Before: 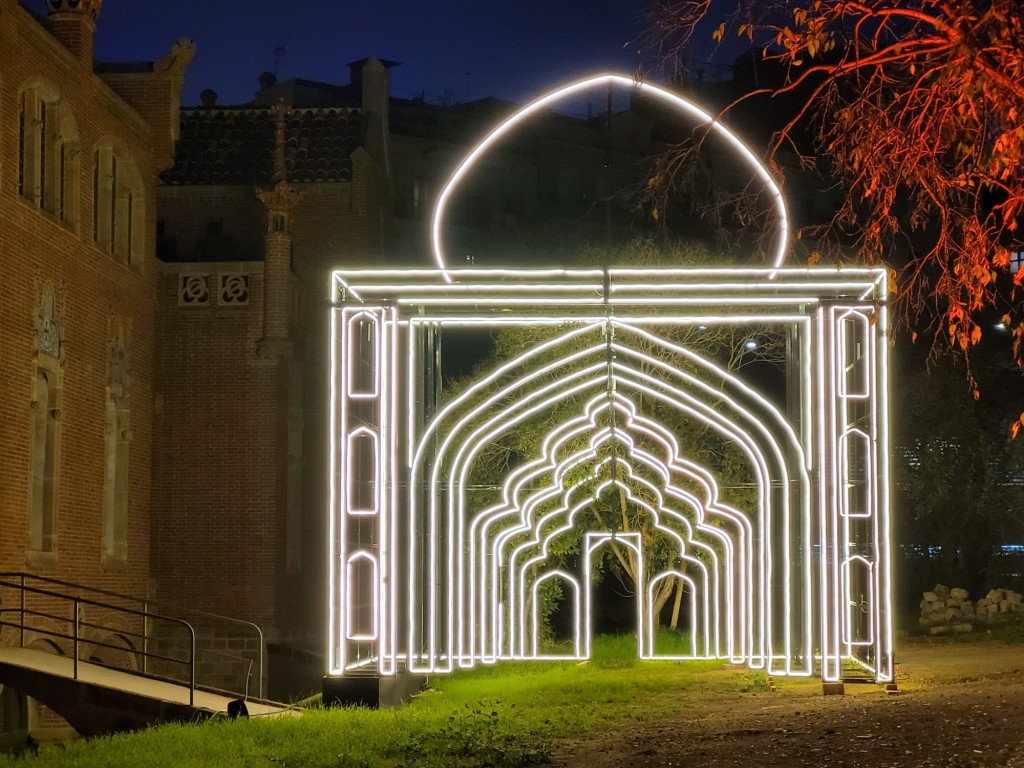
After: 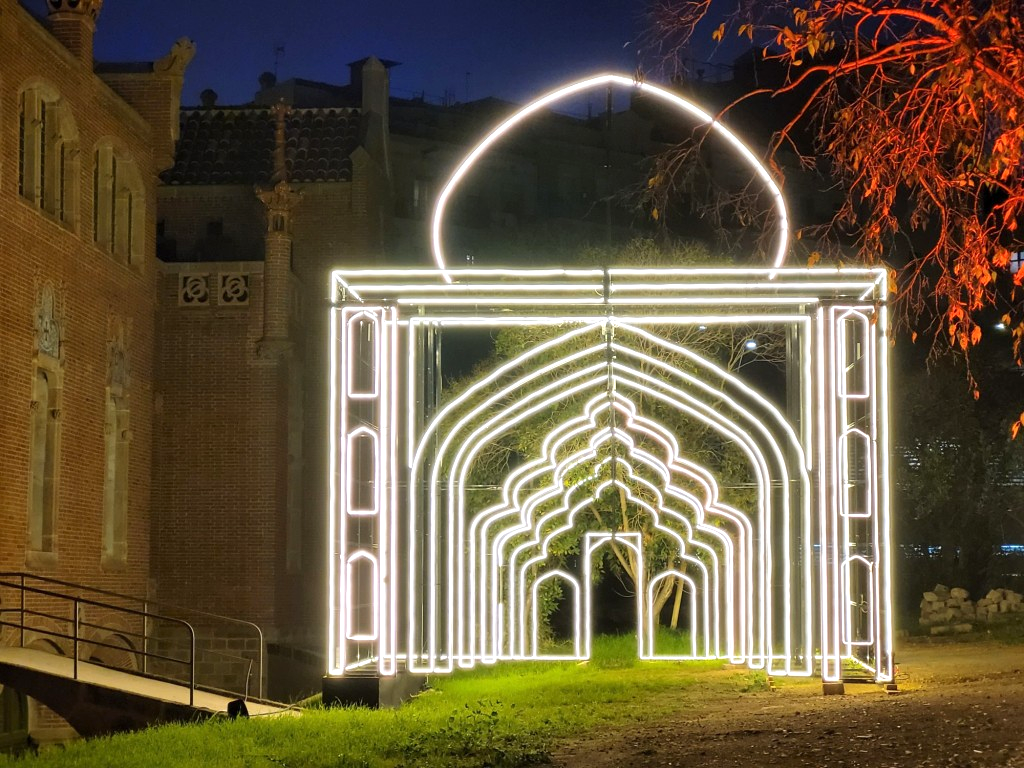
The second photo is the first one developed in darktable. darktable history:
exposure: exposure 0.552 EV, compensate highlight preservation false
